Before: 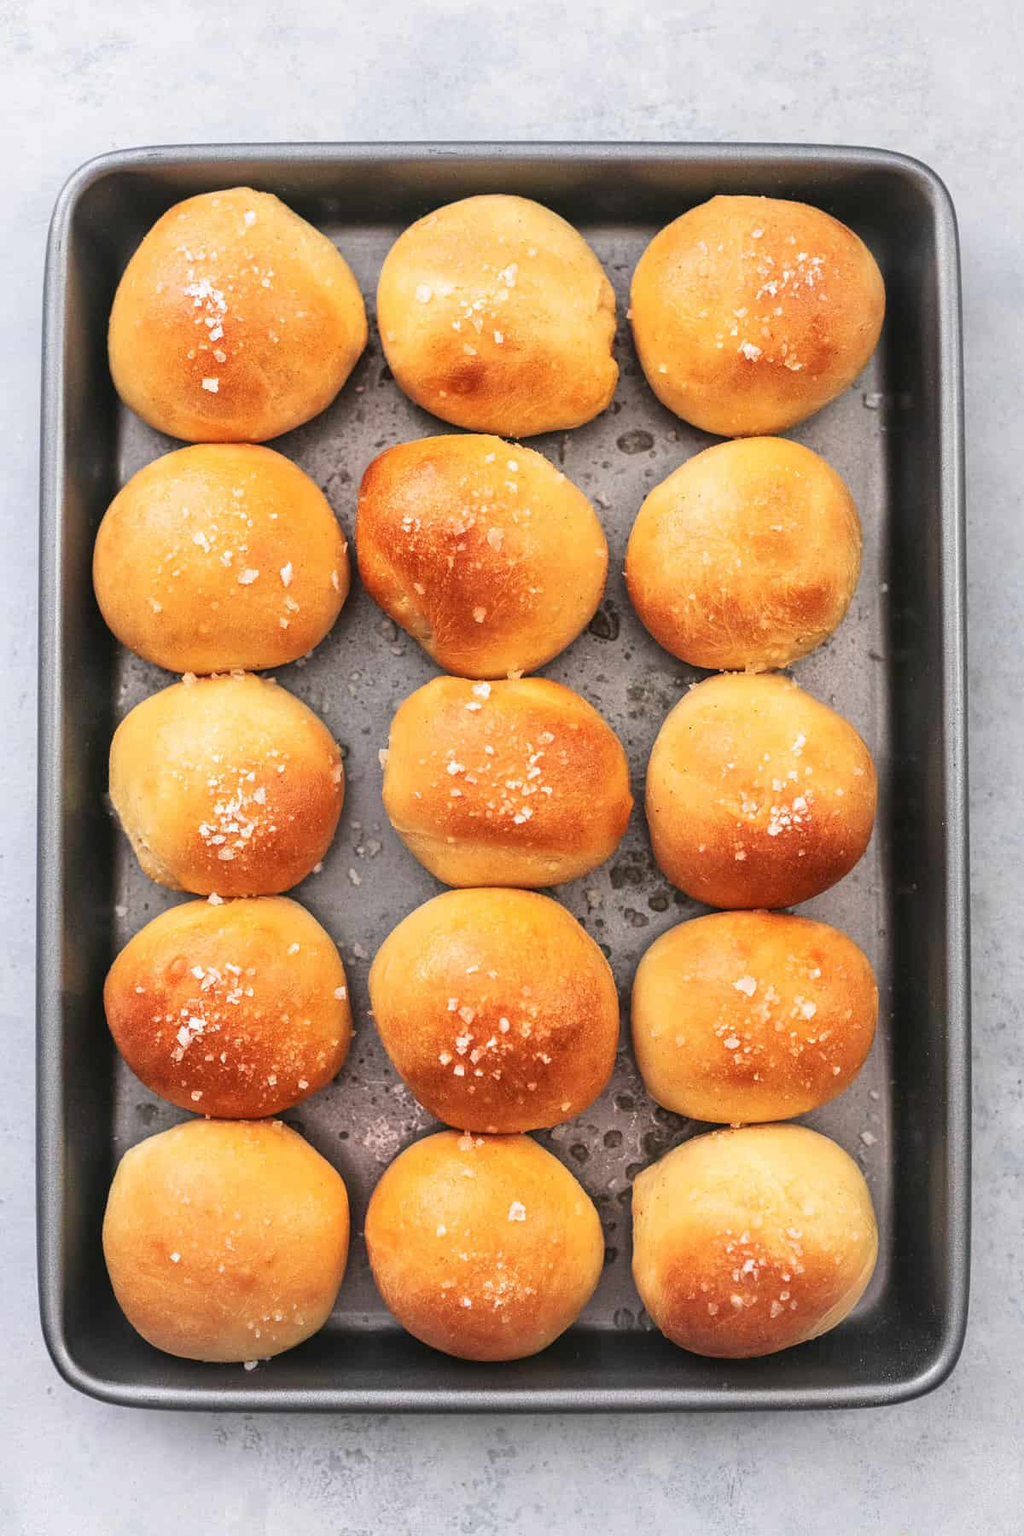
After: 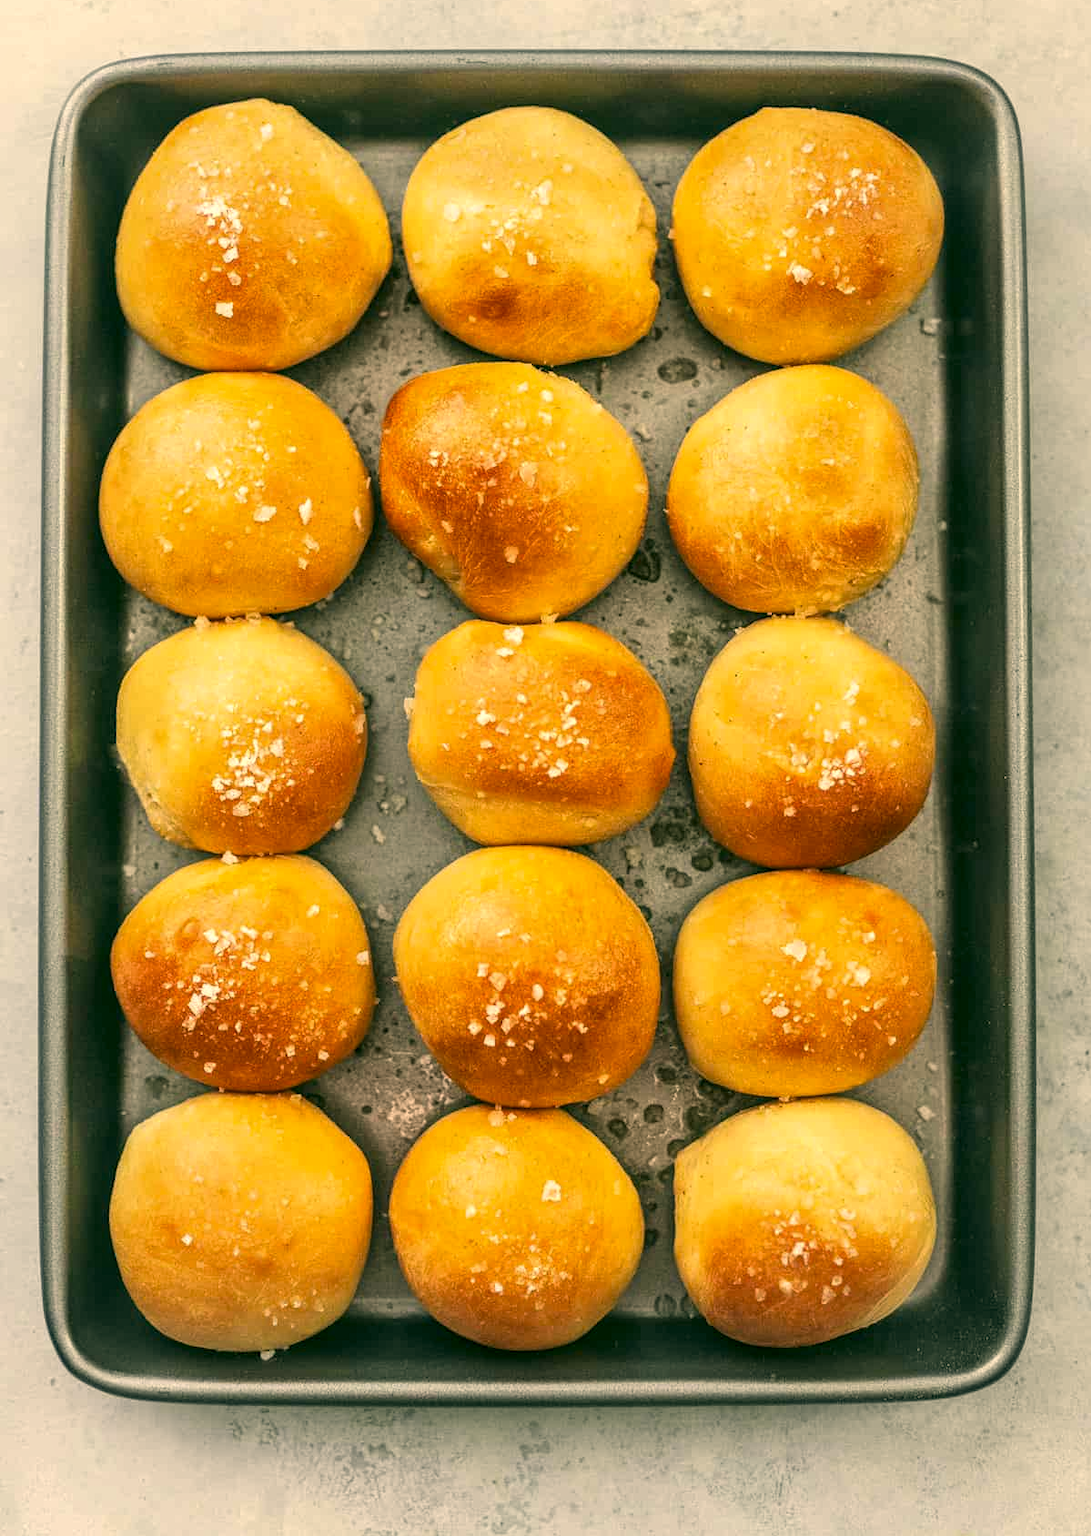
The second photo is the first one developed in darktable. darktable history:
color correction: highlights a* 5.2, highlights b* 24.34, shadows a* -16.35, shadows b* 3.8
crop and rotate: top 6.186%
local contrast: on, module defaults
